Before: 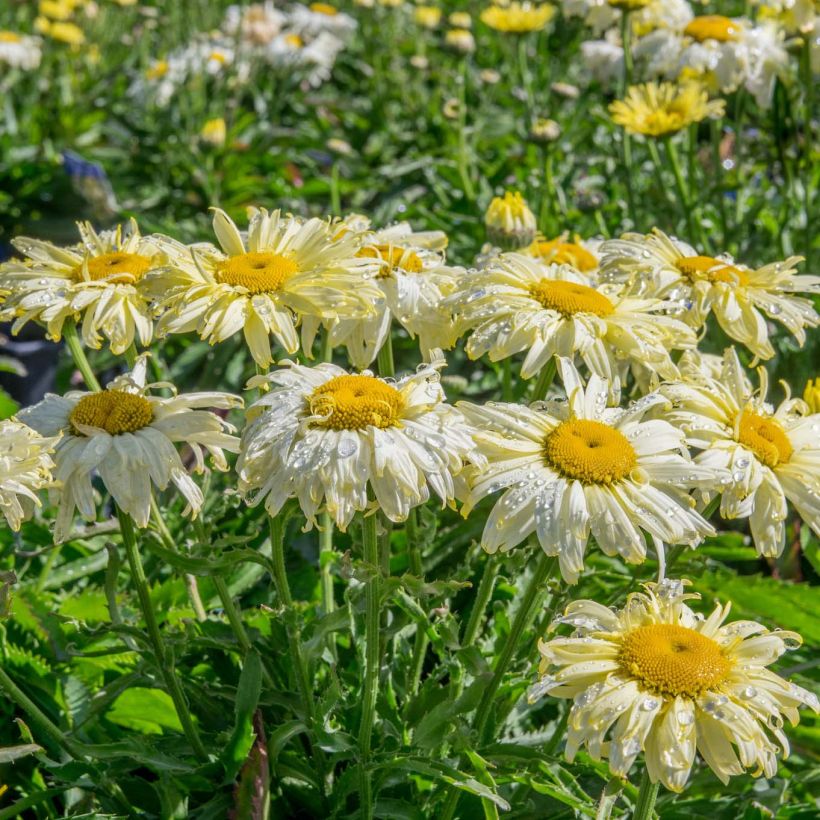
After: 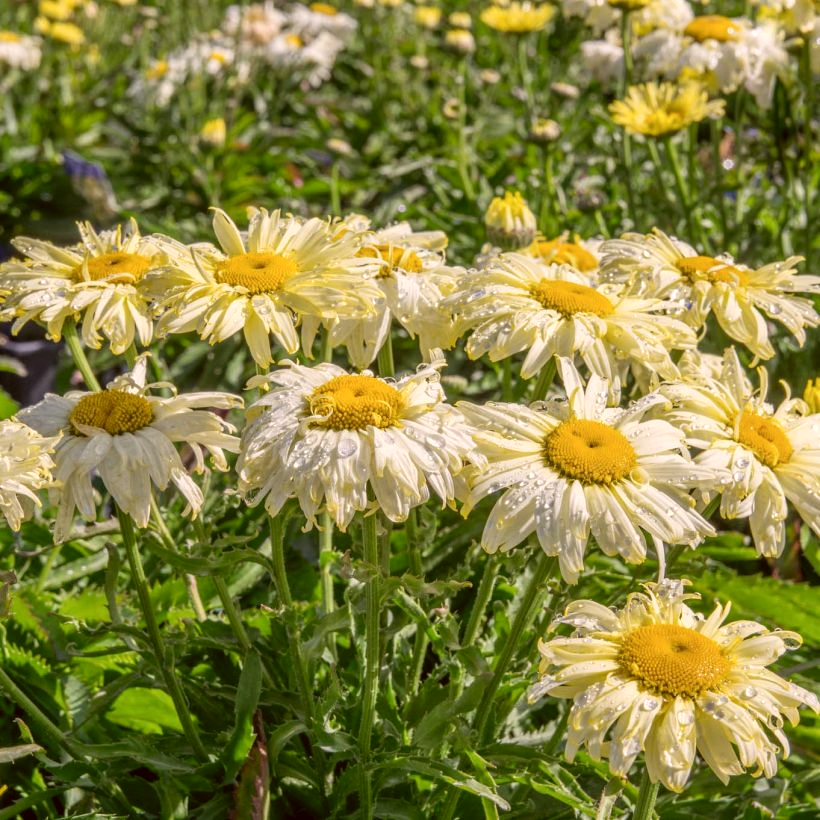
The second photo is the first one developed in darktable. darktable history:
shadows and highlights: shadows -13.2, white point adjustment 3.96, highlights 28.75
color correction: highlights a* 6.58, highlights b* 7.5, shadows a* 6.42, shadows b* 7.43, saturation 0.932
